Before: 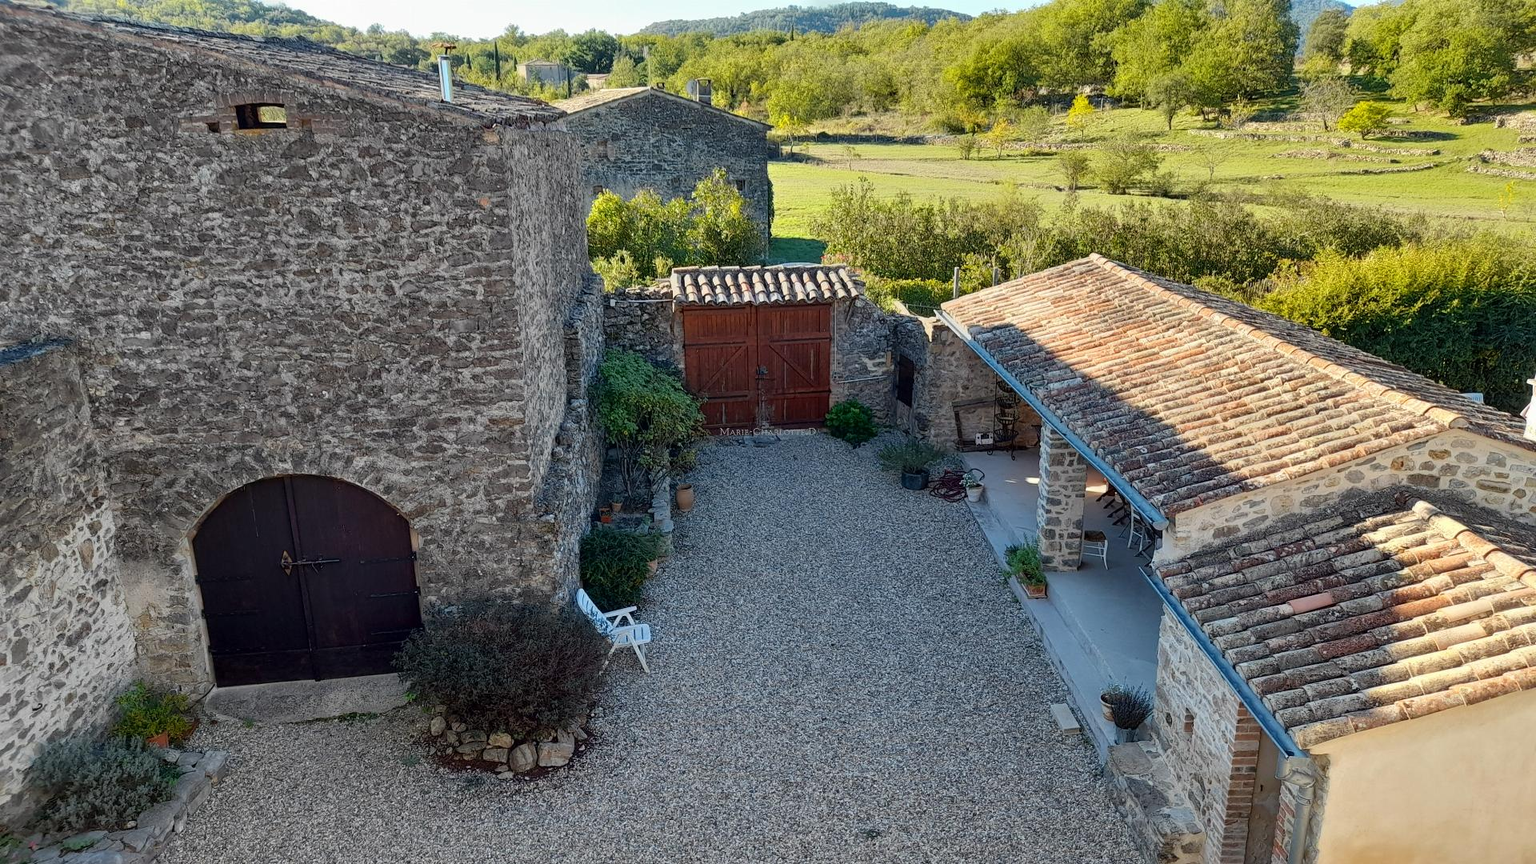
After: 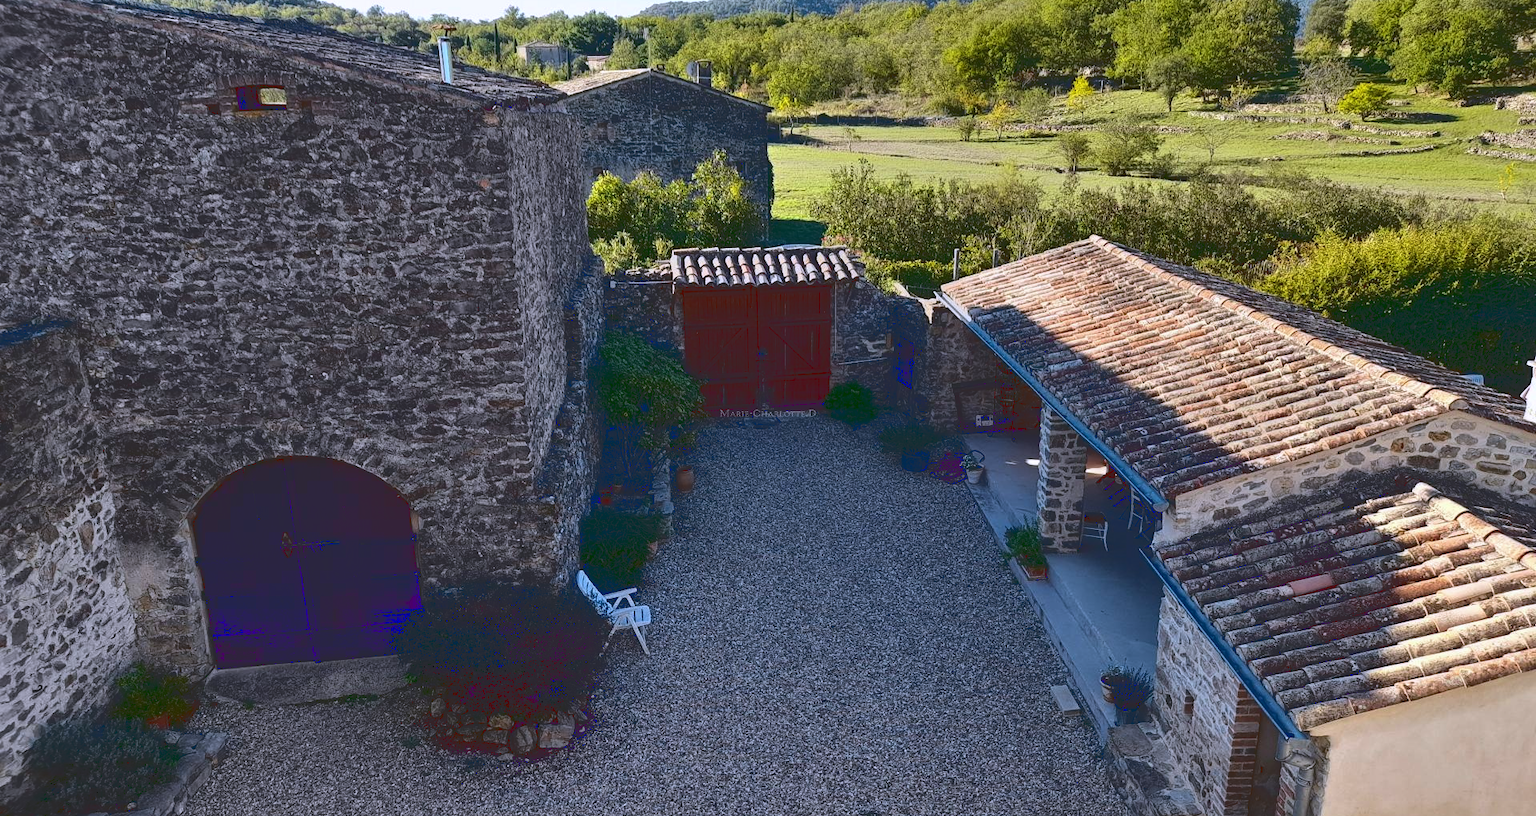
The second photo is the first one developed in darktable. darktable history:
base curve: curves: ch0 [(0, 0.02) (0.083, 0.036) (1, 1)]
crop and rotate: top 2.215%, bottom 3.273%
color correction: highlights b* -0.041, saturation 1.11
color calibration: illuminant custom, x 0.363, y 0.384, temperature 4526.9 K
